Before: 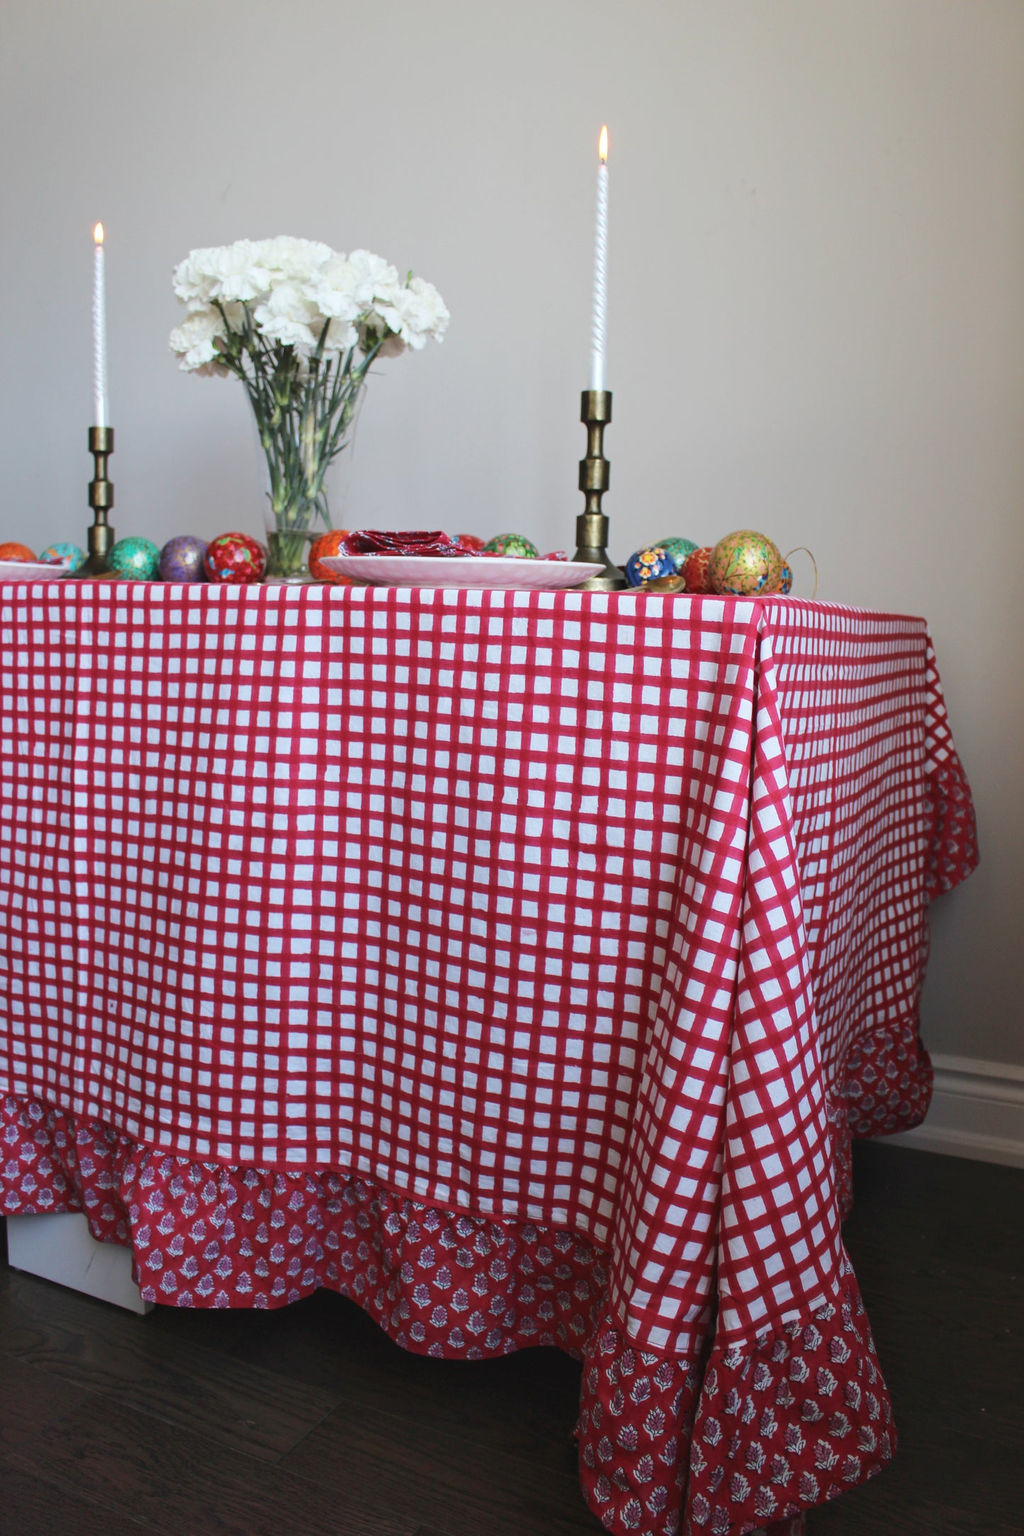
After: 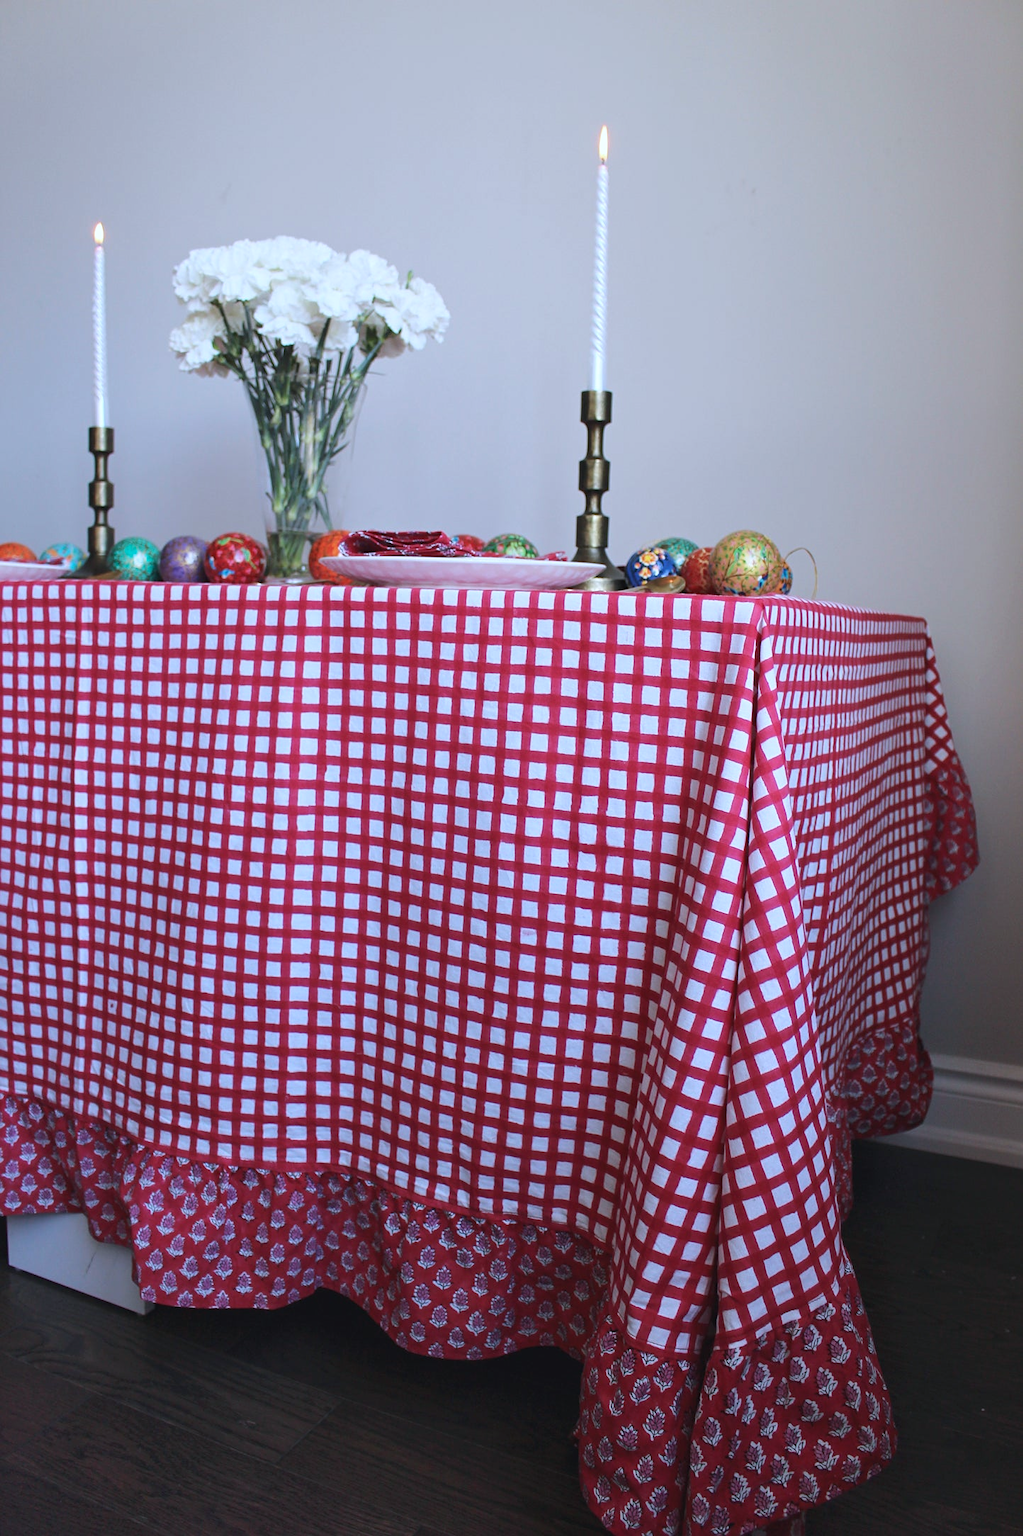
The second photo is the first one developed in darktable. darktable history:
color calibration: illuminant as shot in camera, x 0.37, y 0.382, temperature 4313.32 K
sharpen: amount 0.2
